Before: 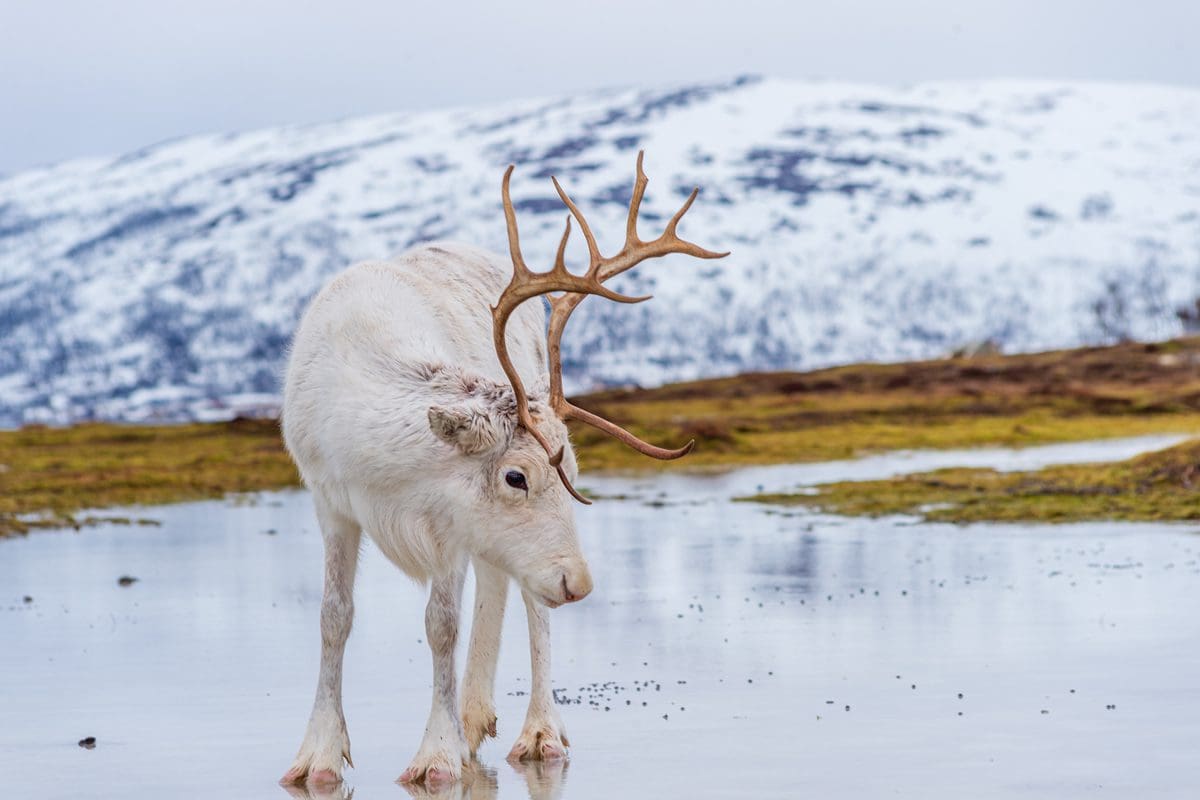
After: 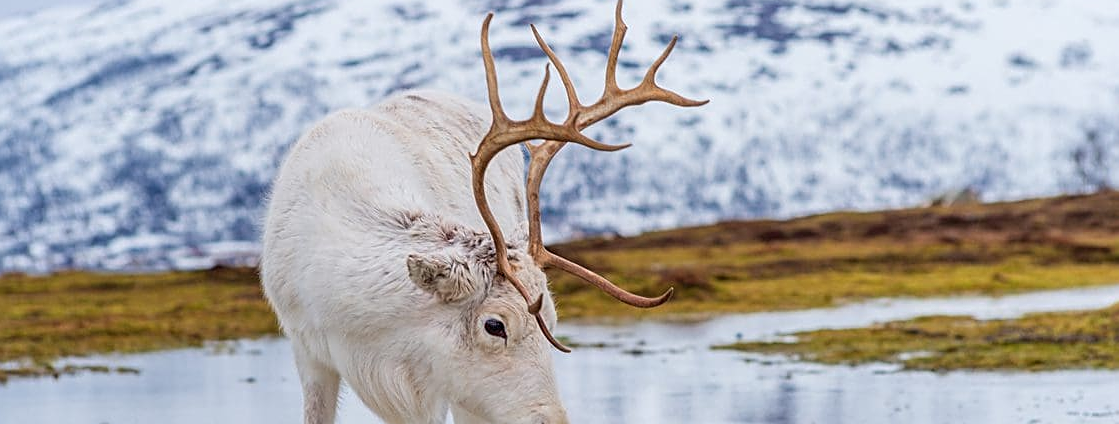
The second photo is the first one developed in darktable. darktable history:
crop: left 1.75%, top 19.104%, right 4.917%, bottom 27.868%
sharpen: on, module defaults
